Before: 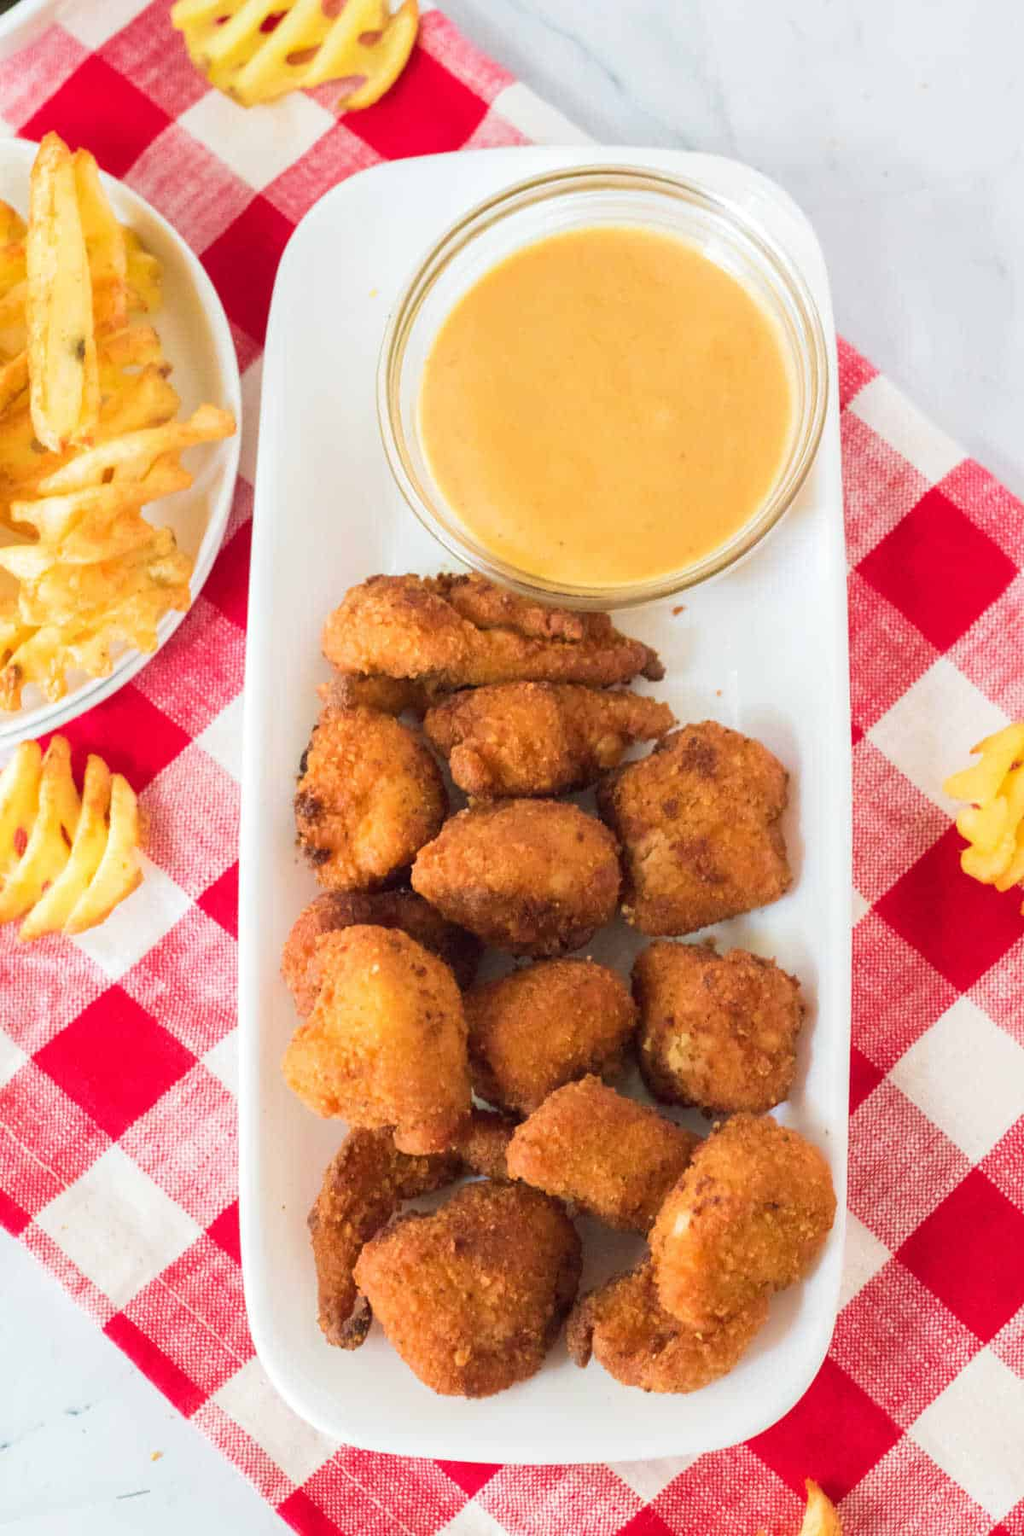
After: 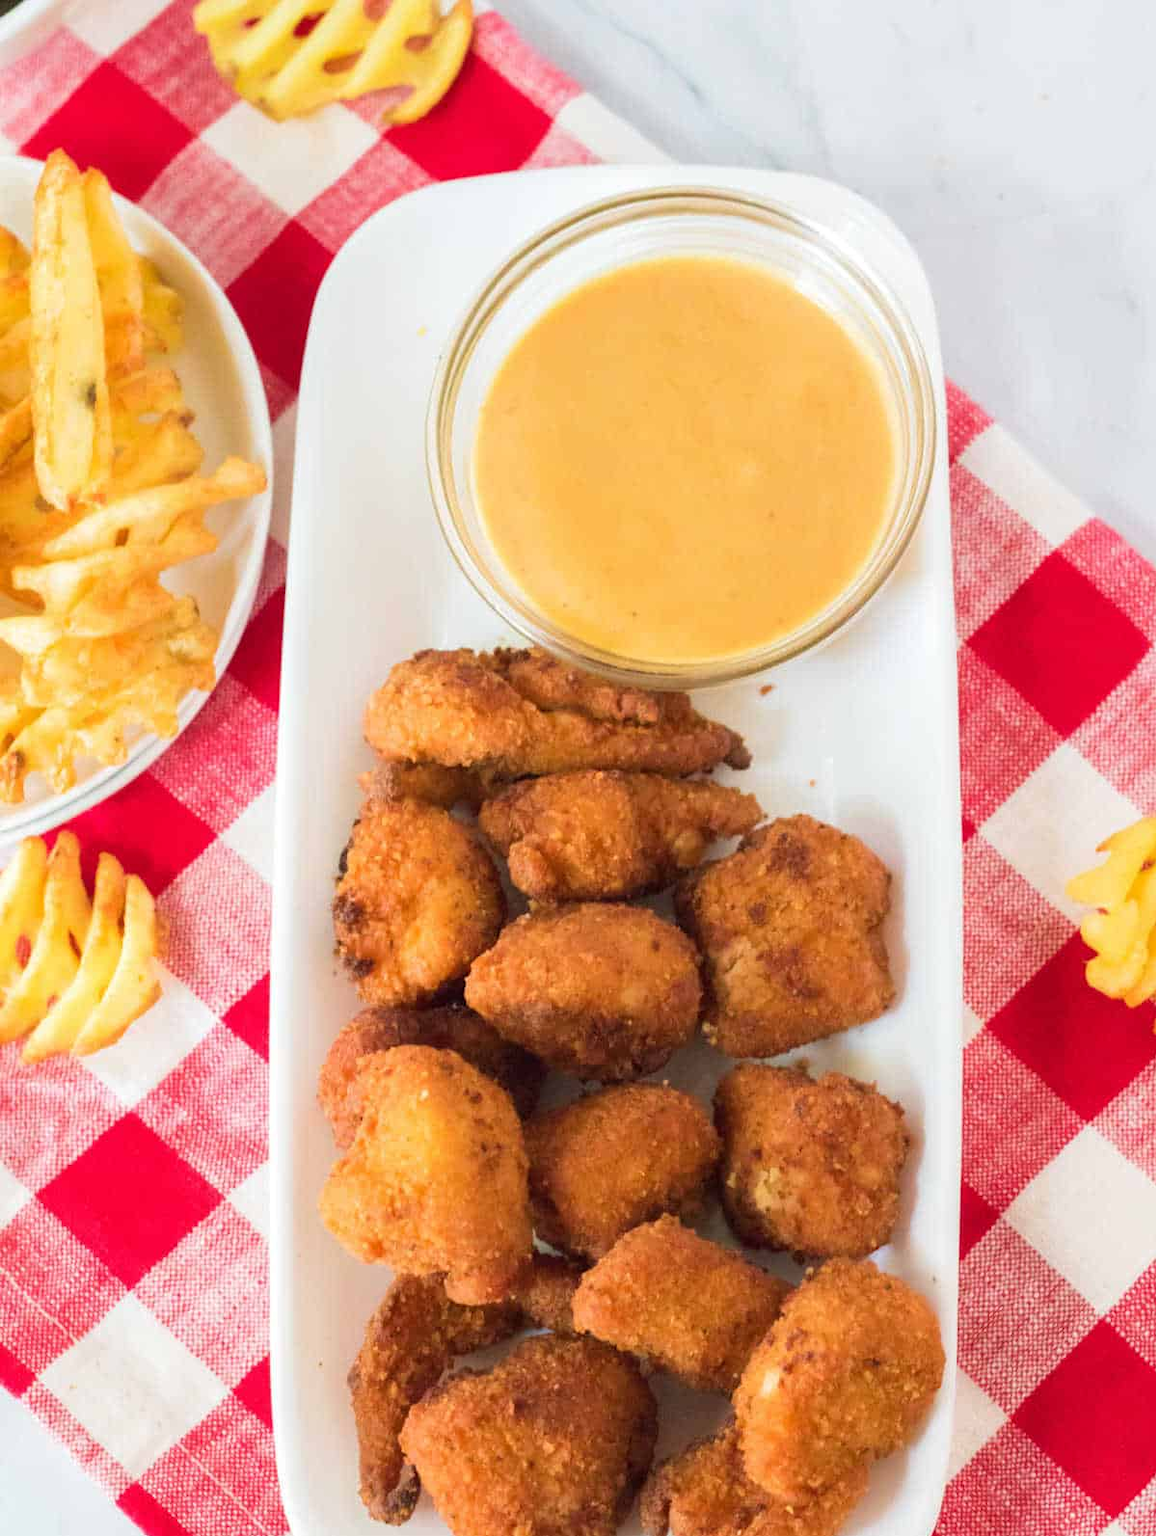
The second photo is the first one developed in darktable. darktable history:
crop and rotate: top 0%, bottom 11.49%
